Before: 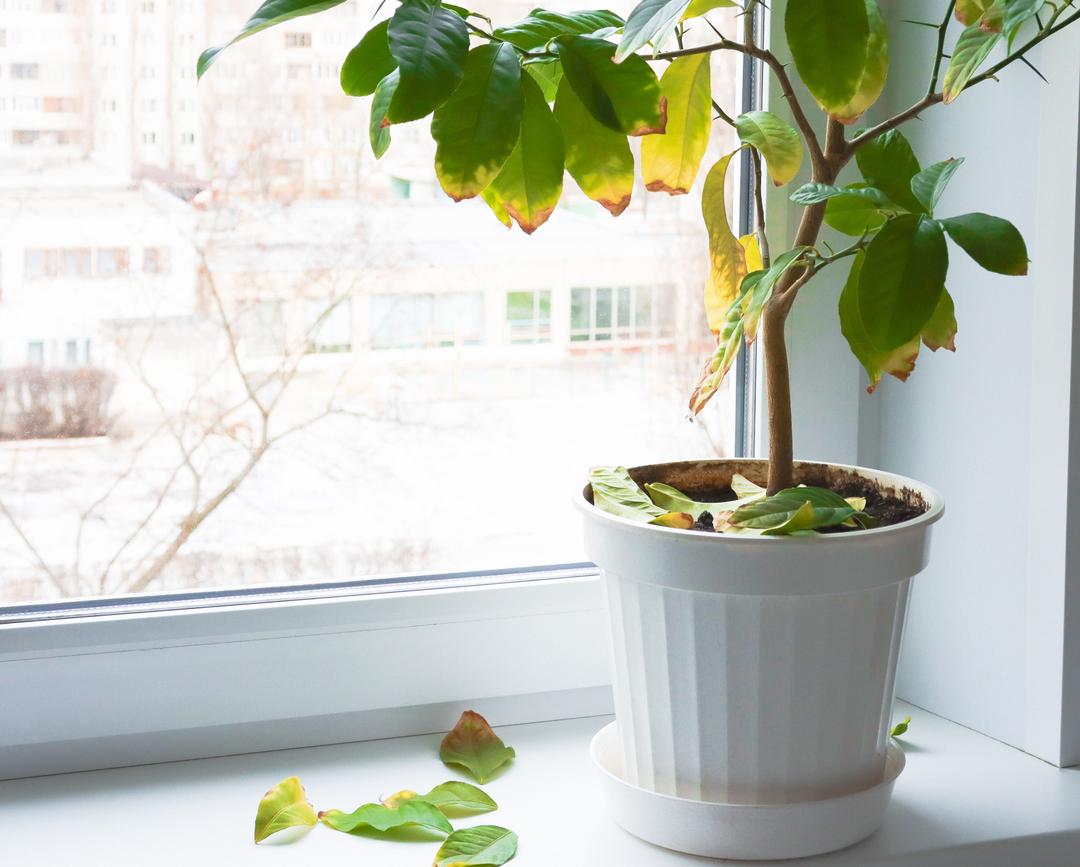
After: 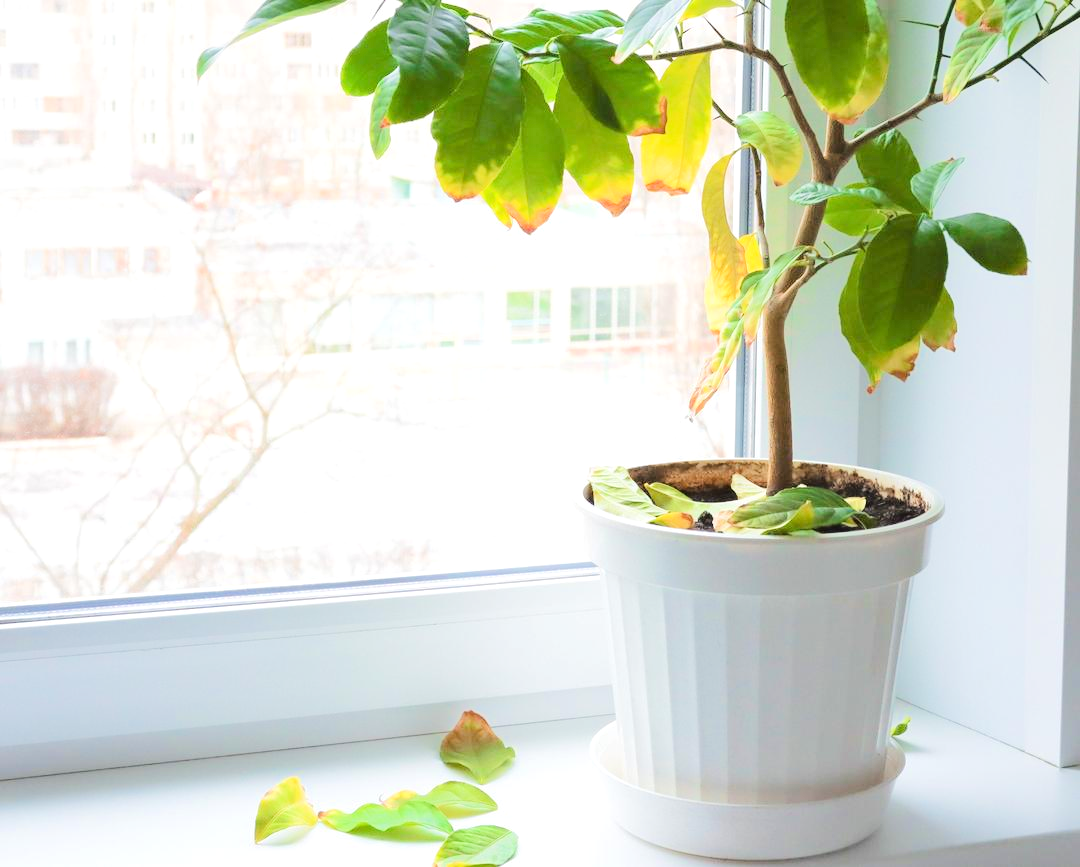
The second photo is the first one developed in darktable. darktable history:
tone equalizer: -7 EV 0.146 EV, -6 EV 0.617 EV, -5 EV 1.15 EV, -4 EV 1.32 EV, -3 EV 1.15 EV, -2 EV 0.6 EV, -1 EV 0.156 EV, edges refinement/feathering 500, mask exposure compensation -1.57 EV, preserve details no
